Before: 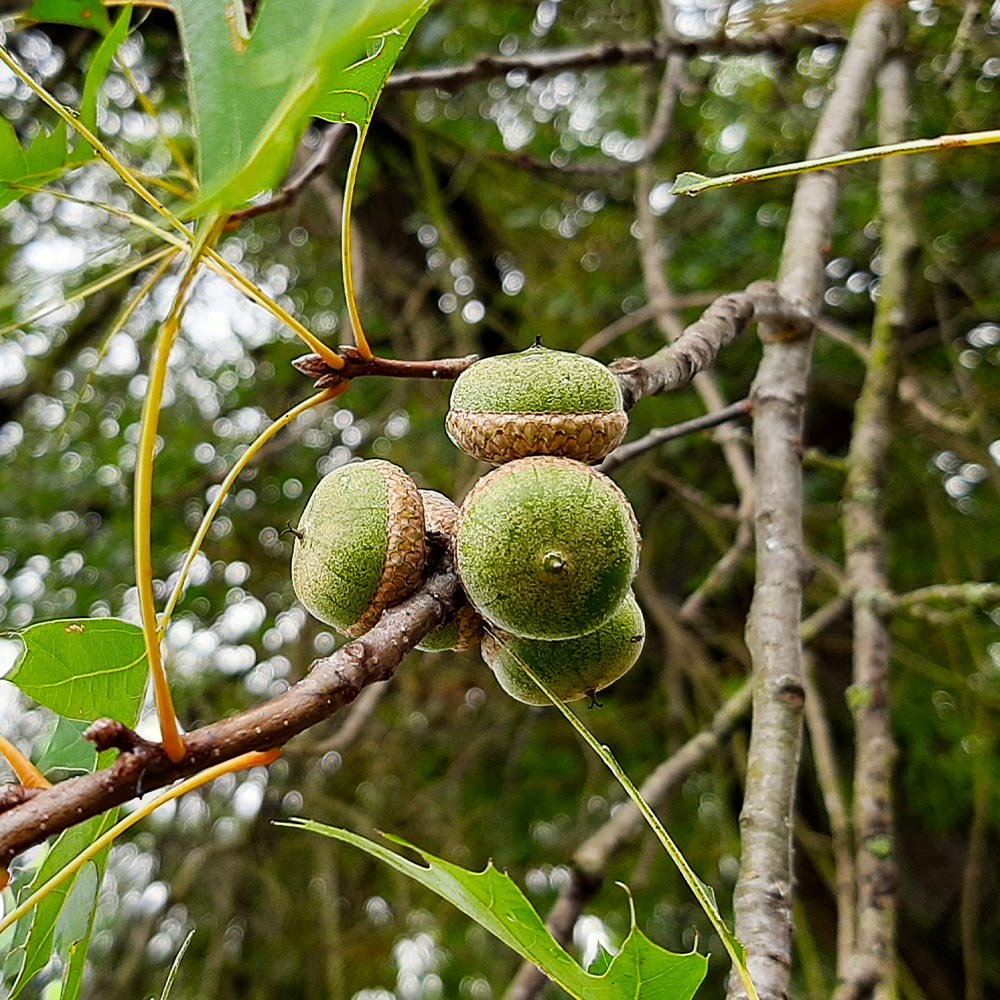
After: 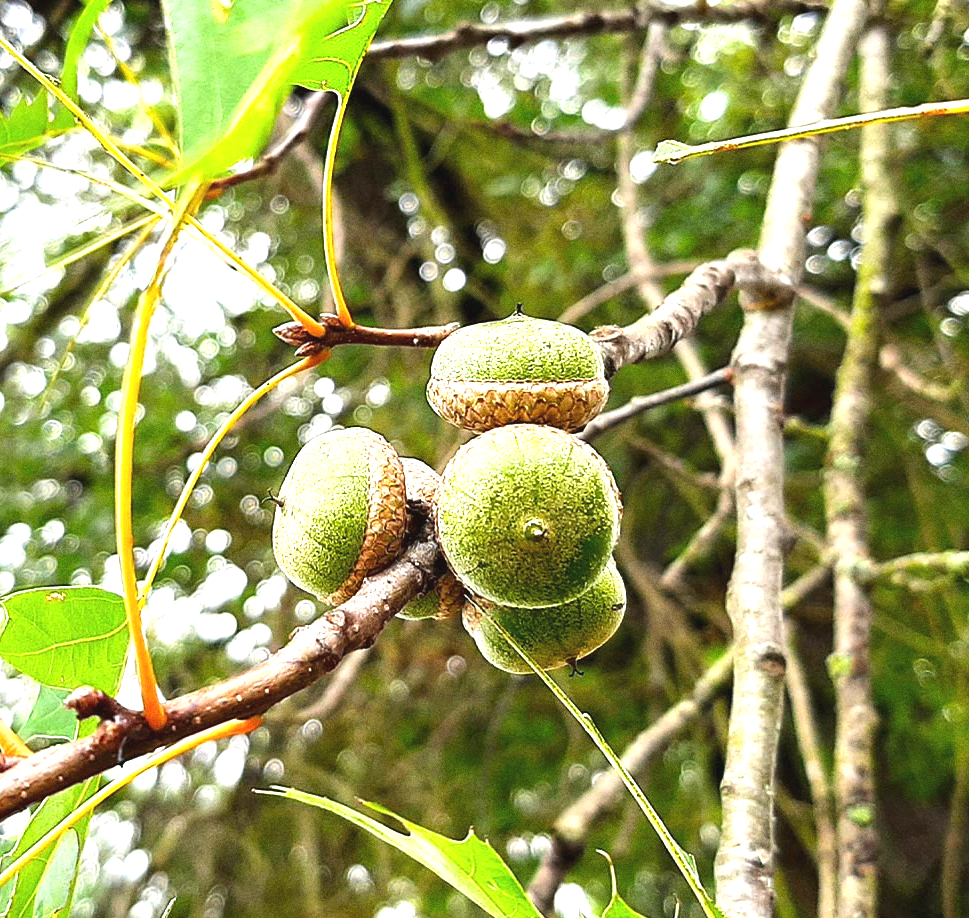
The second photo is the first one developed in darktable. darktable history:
crop: left 1.964%, top 3.251%, right 1.122%, bottom 4.933%
grain: coarseness 0.09 ISO
exposure: black level correction -0.002, exposure 1.35 EV, compensate highlight preservation false
